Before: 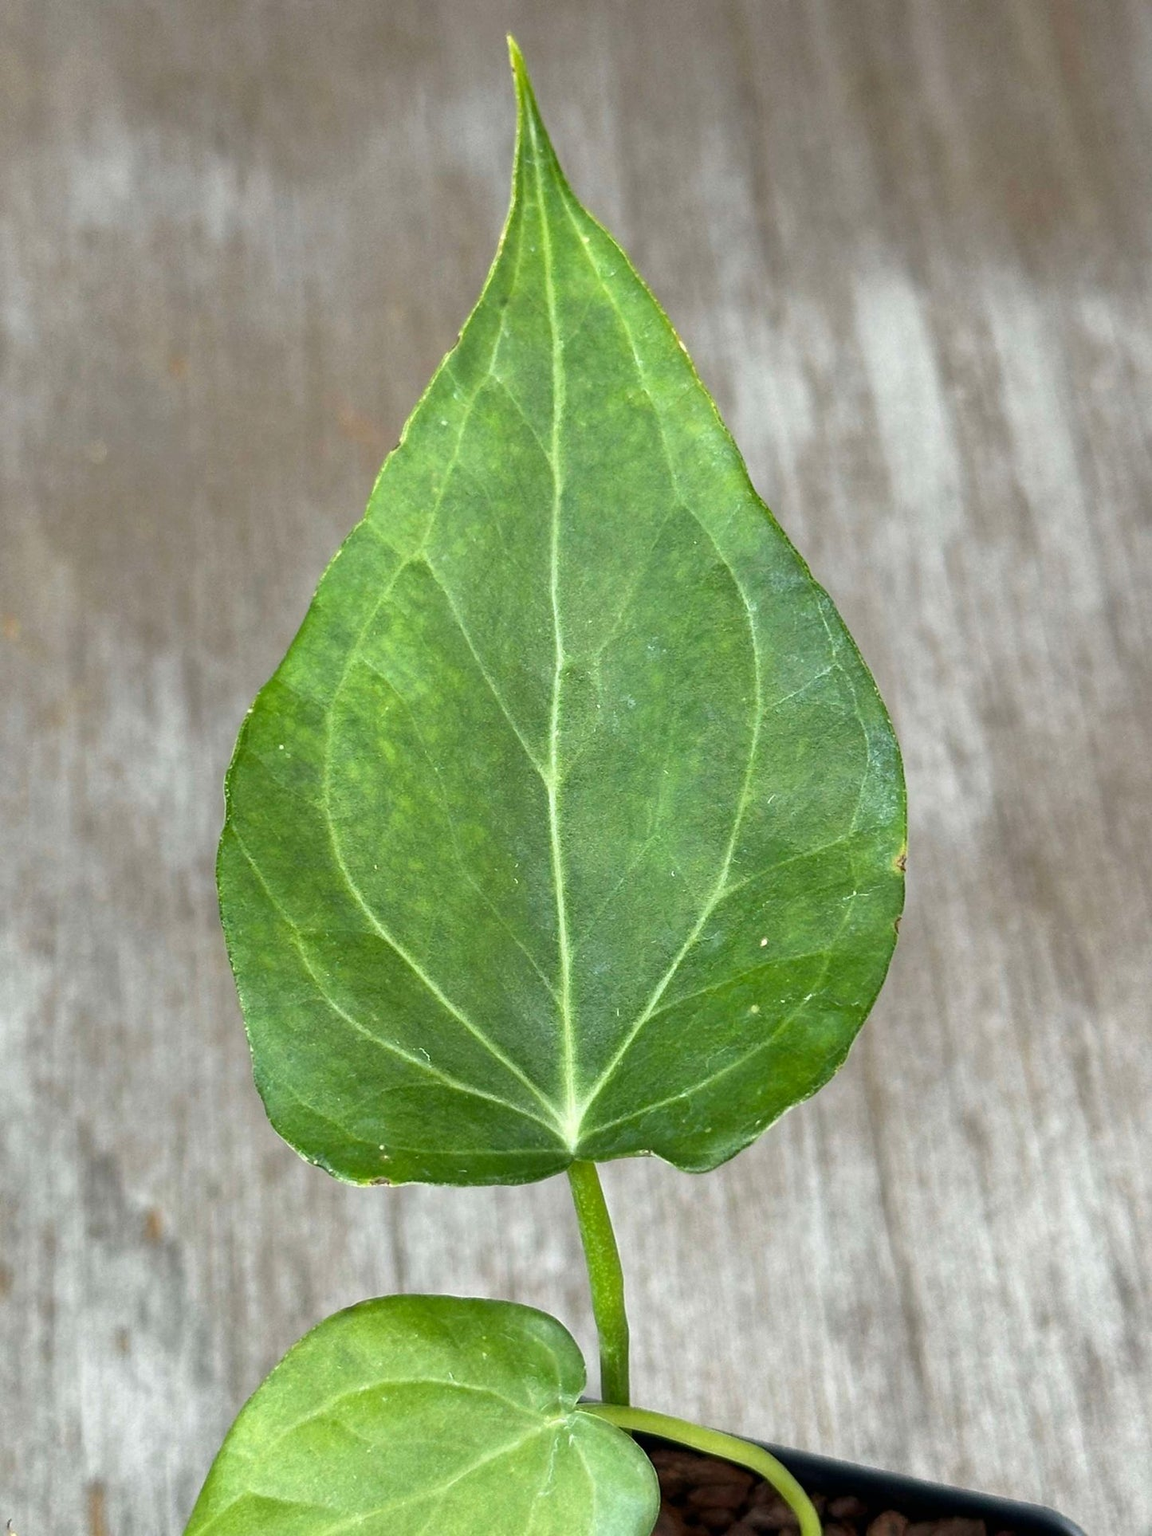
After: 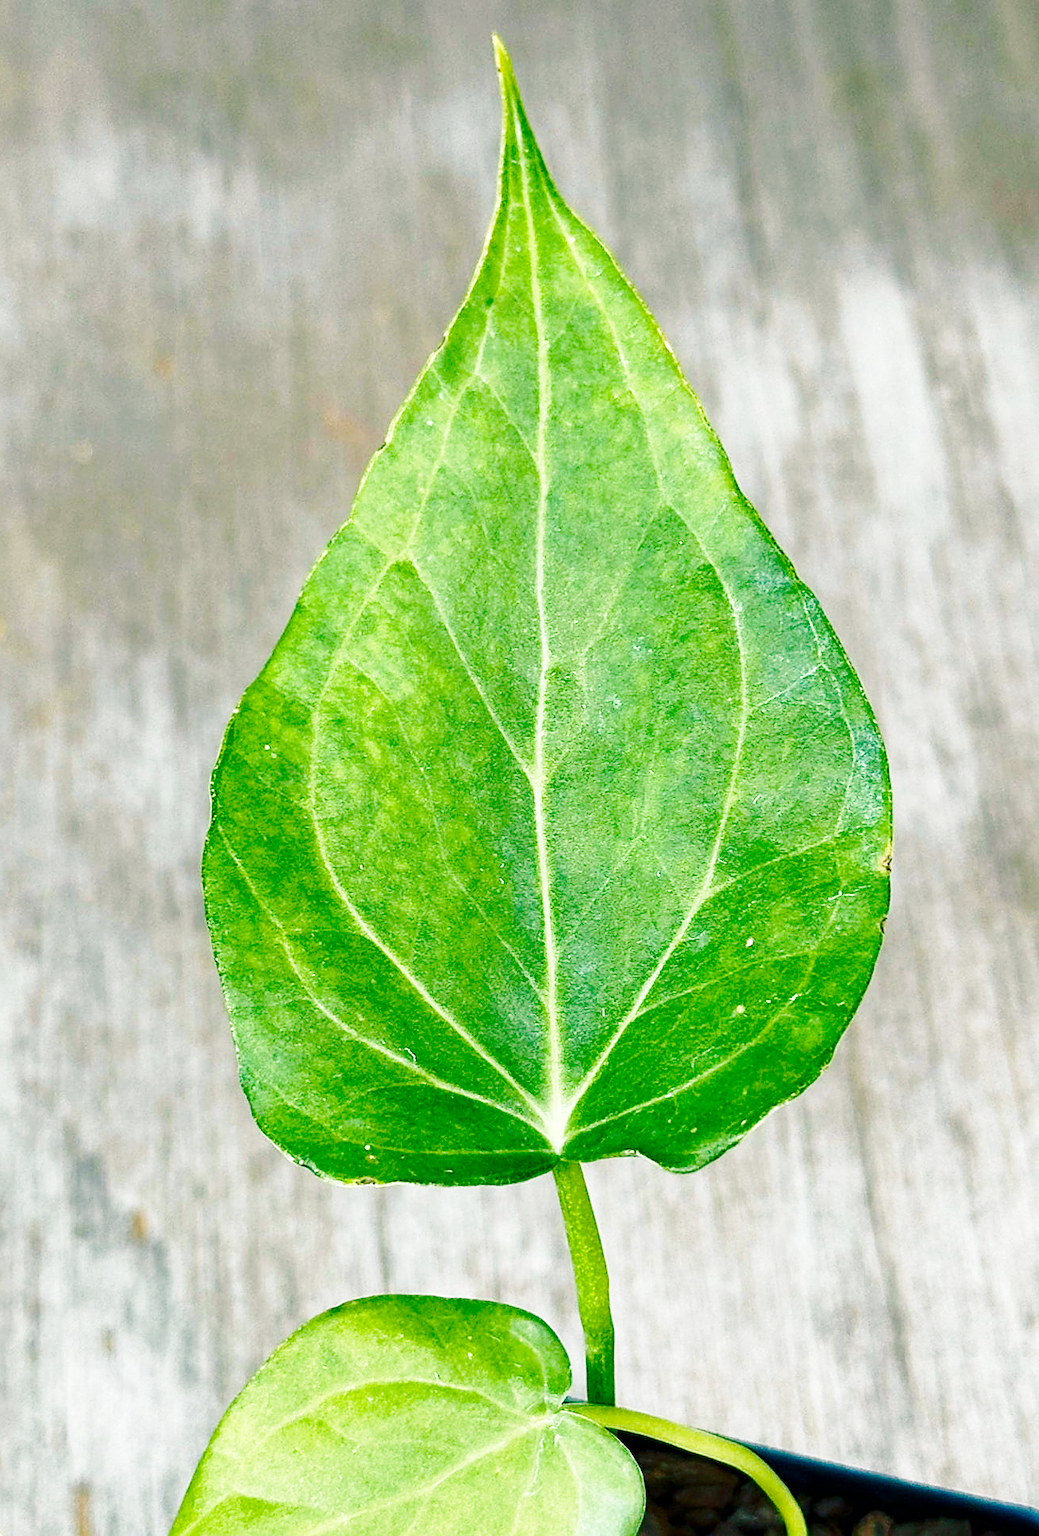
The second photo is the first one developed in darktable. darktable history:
base curve: curves: ch0 [(0, 0) (0.028, 0.03) (0.121, 0.232) (0.46, 0.748) (0.859, 0.968) (1, 1)], preserve colors none
color balance rgb: shadows lift › luminance -28.47%, shadows lift › chroma 10.18%, shadows lift › hue 230.22°, linear chroma grading › shadows 31.293%, linear chroma grading › global chroma -2.233%, linear chroma grading › mid-tones 4.216%, perceptual saturation grading › global saturation 20%, perceptual saturation grading › highlights -24.934%, perceptual saturation grading › shadows 50.226%
crop and rotate: left 1.255%, right 8.498%
sharpen: on, module defaults
